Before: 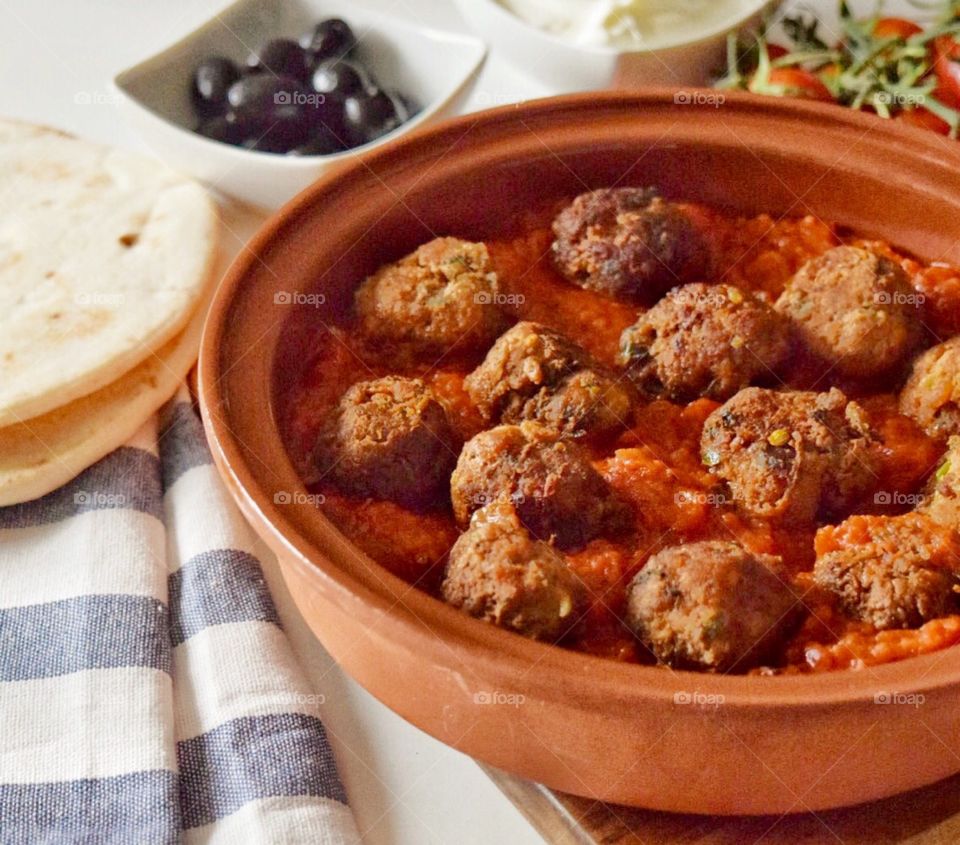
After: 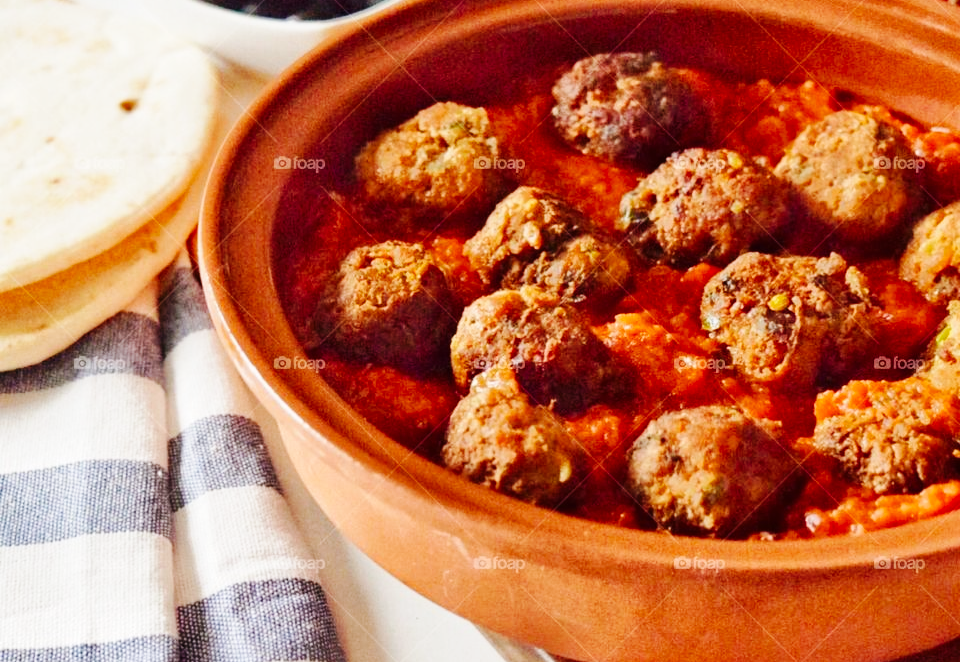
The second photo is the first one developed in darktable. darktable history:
base curve: curves: ch0 [(0, 0) (0.032, 0.025) (0.121, 0.166) (0.206, 0.329) (0.605, 0.79) (1, 1)], preserve colors none
crop and rotate: top 15.993%, bottom 5.555%
